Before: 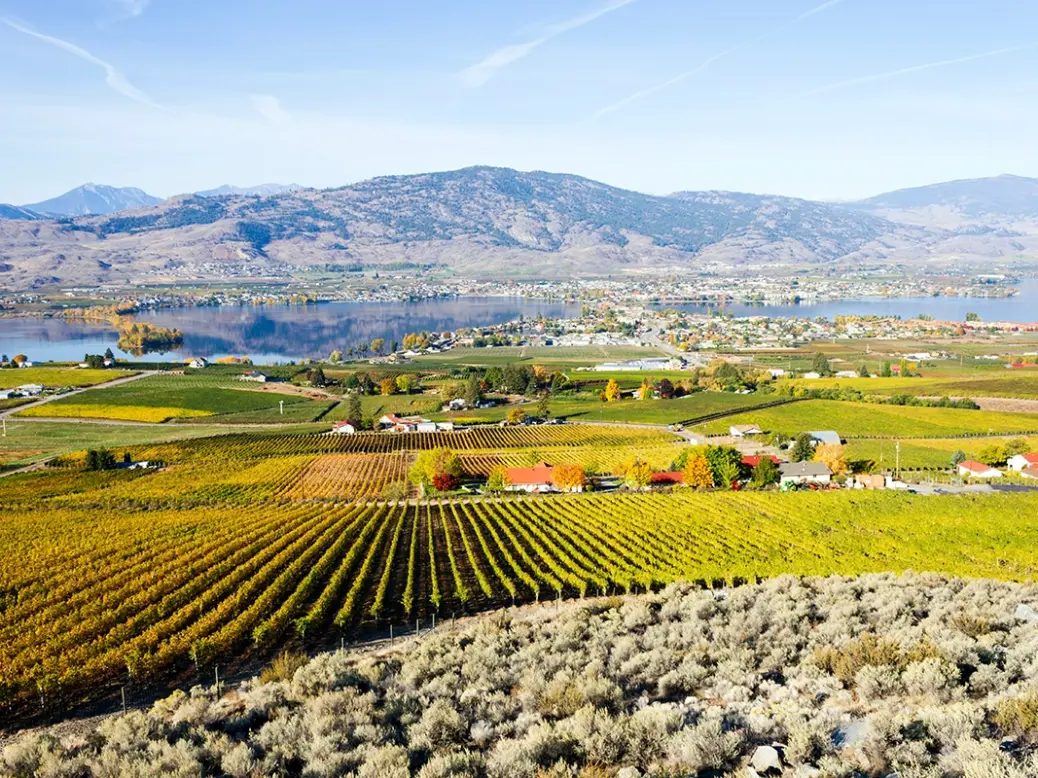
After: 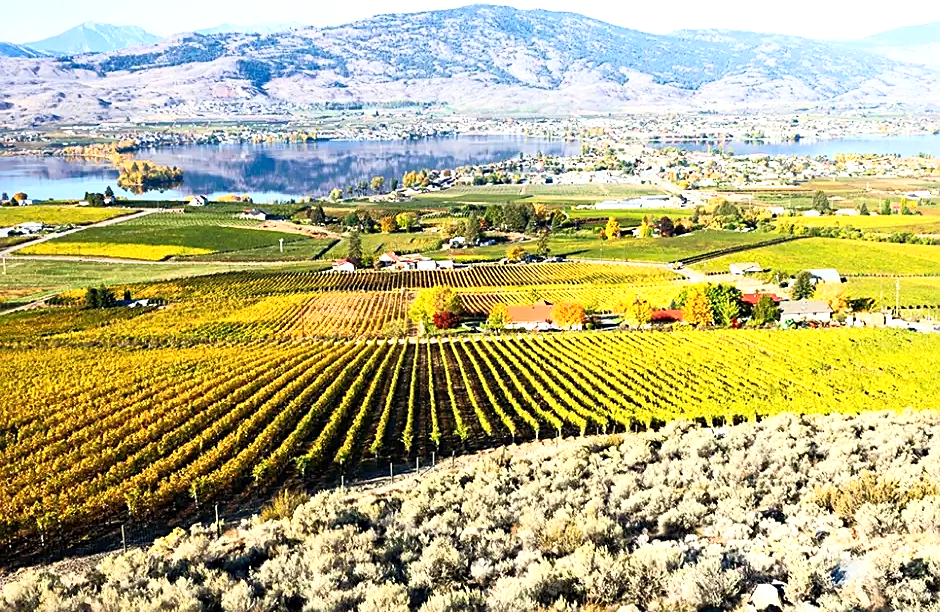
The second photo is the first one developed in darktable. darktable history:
crop: top 20.916%, right 9.437%, bottom 0.316%
exposure: exposure 0.564 EV, compensate highlight preservation false
sharpen: on, module defaults
base curve: curves: ch0 [(0, 0) (0.257, 0.25) (0.482, 0.586) (0.757, 0.871) (1, 1)]
